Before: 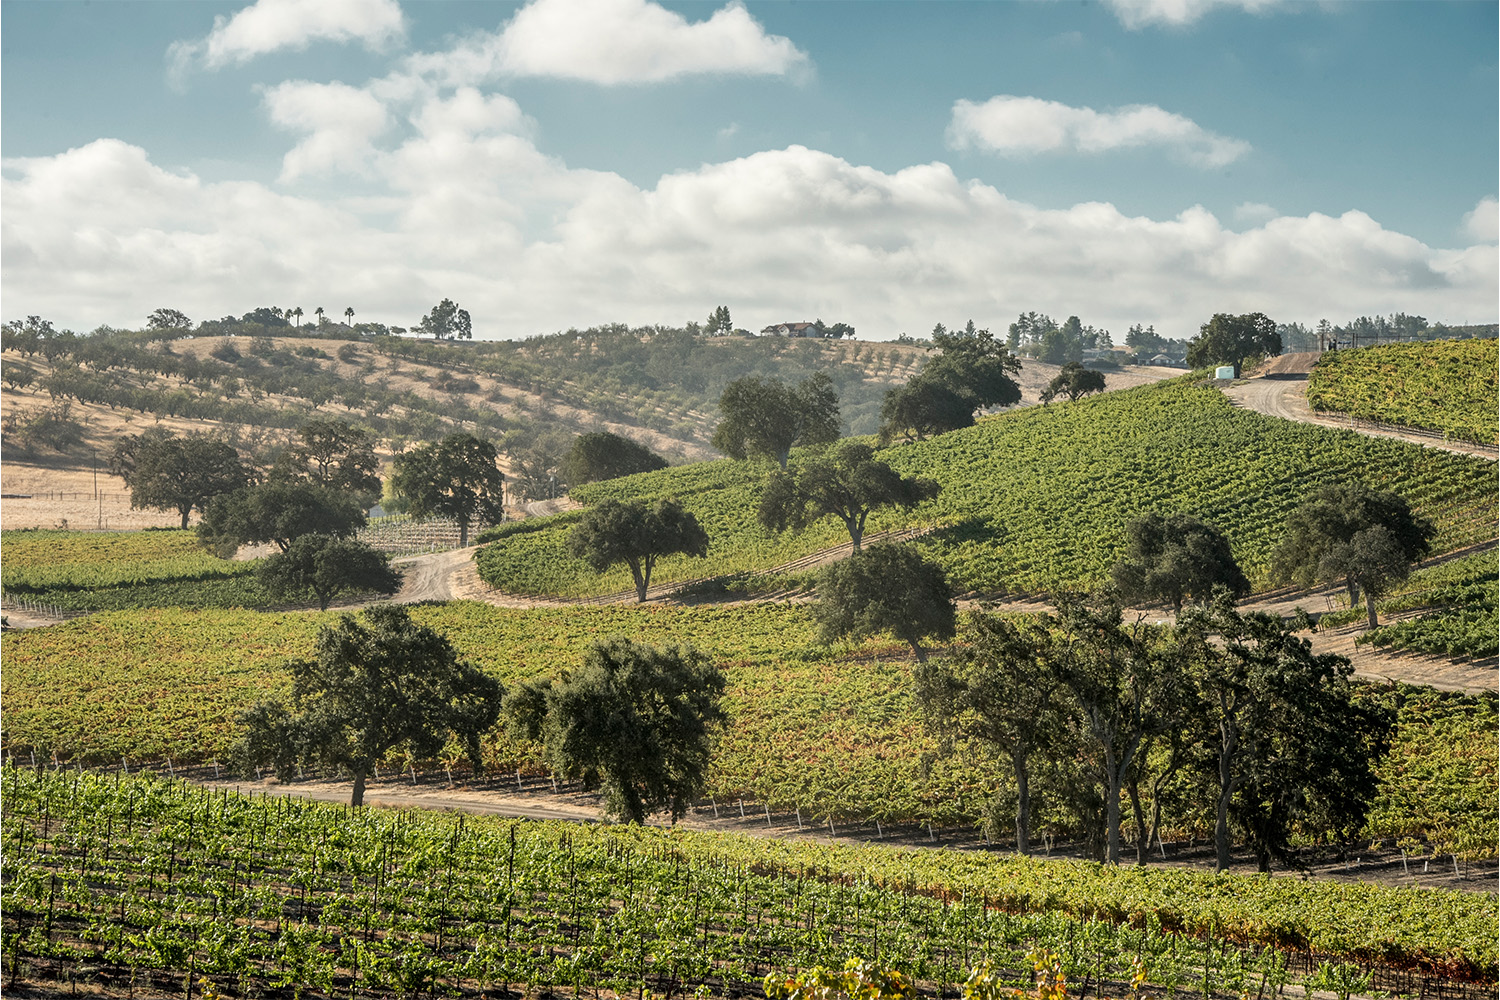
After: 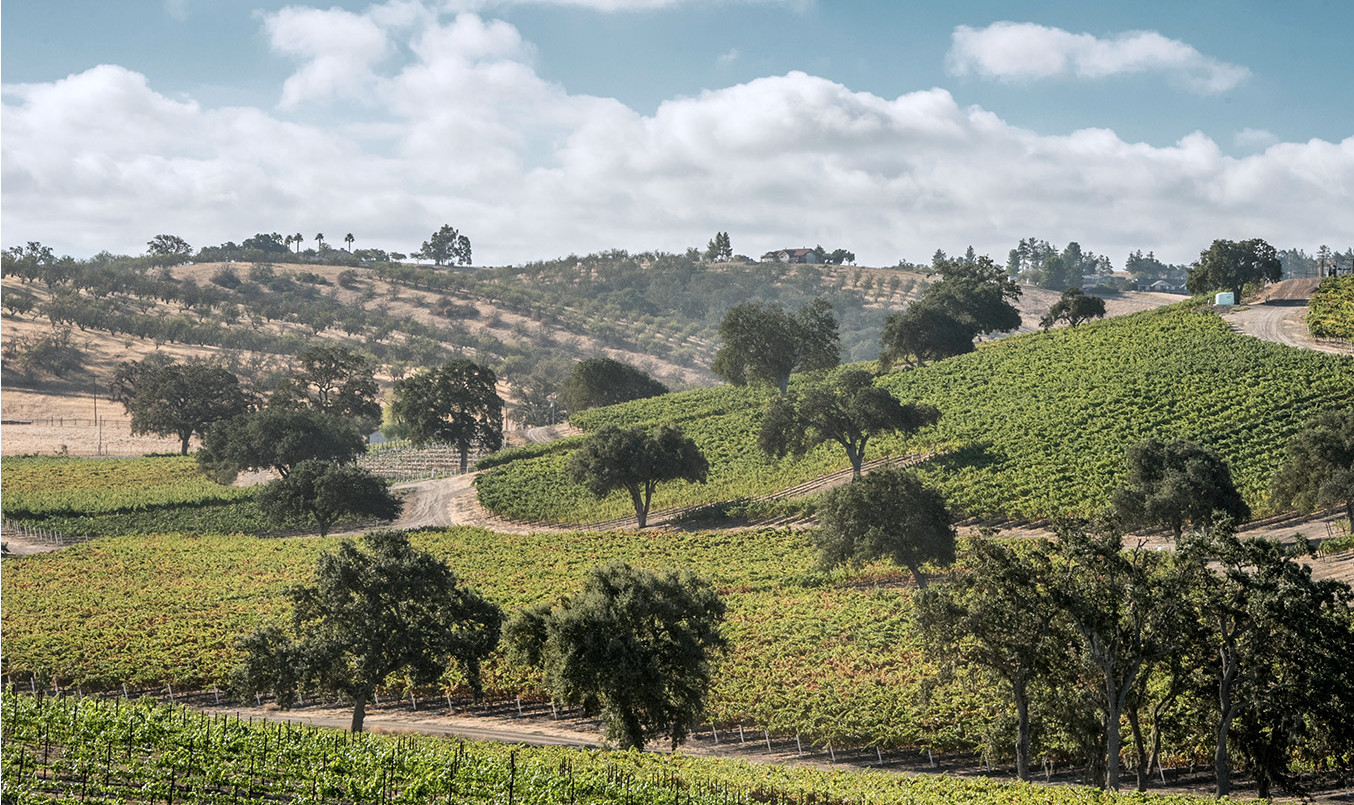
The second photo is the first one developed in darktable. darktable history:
crop: top 7.49%, right 9.717%, bottom 11.943%
color calibration: illuminant as shot in camera, x 0.358, y 0.373, temperature 4628.91 K
